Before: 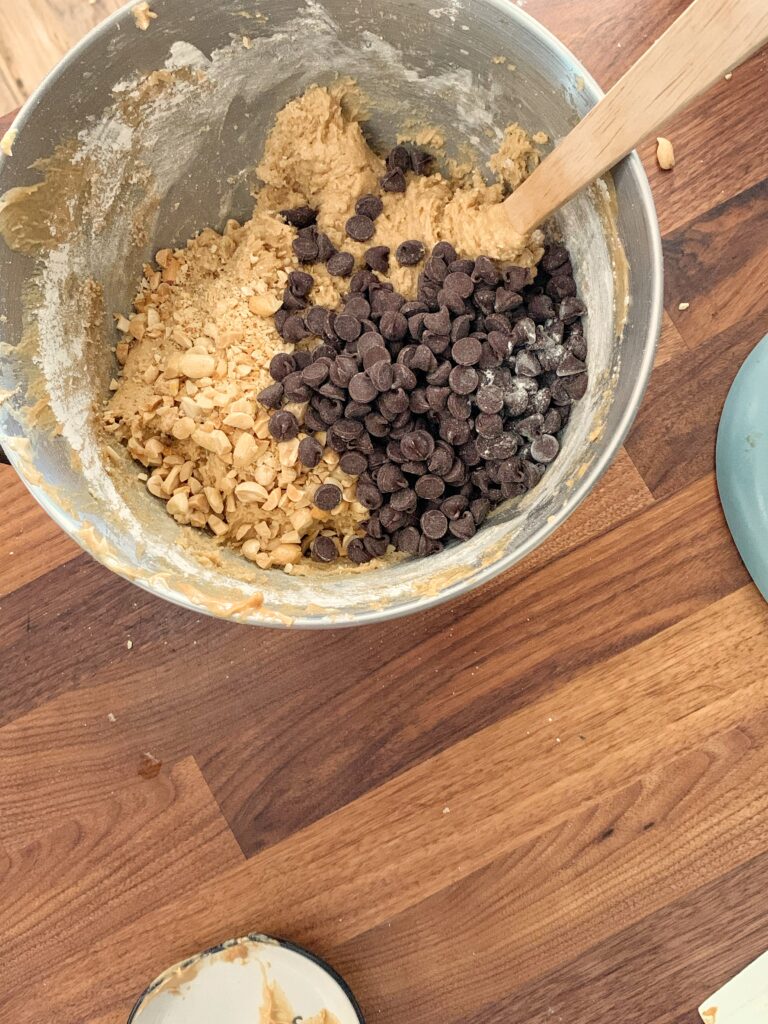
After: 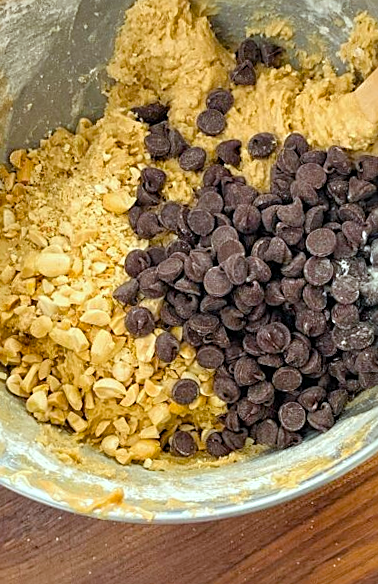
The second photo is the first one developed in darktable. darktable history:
sharpen: on, module defaults
white balance: red 0.925, blue 1.046
shadows and highlights: radius 171.16, shadows 27, white point adjustment 3.13, highlights -67.95, soften with gaussian
crop: left 17.835%, top 7.675%, right 32.881%, bottom 32.213%
color balance rgb: linear chroma grading › global chroma 15%, perceptual saturation grading › global saturation 30%
rotate and perspective: rotation -1.32°, lens shift (horizontal) -0.031, crop left 0.015, crop right 0.985, crop top 0.047, crop bottom 0.982
